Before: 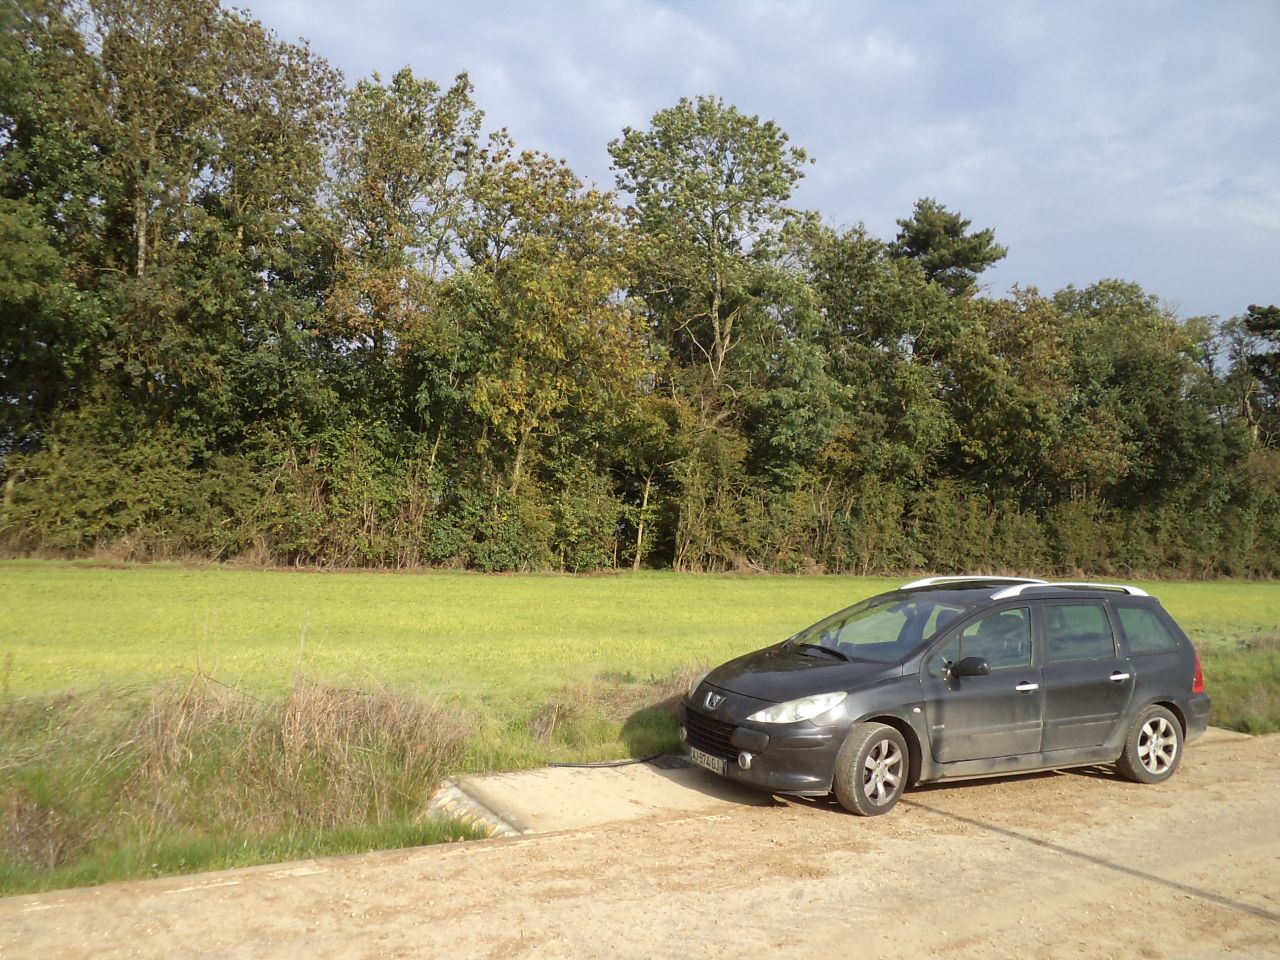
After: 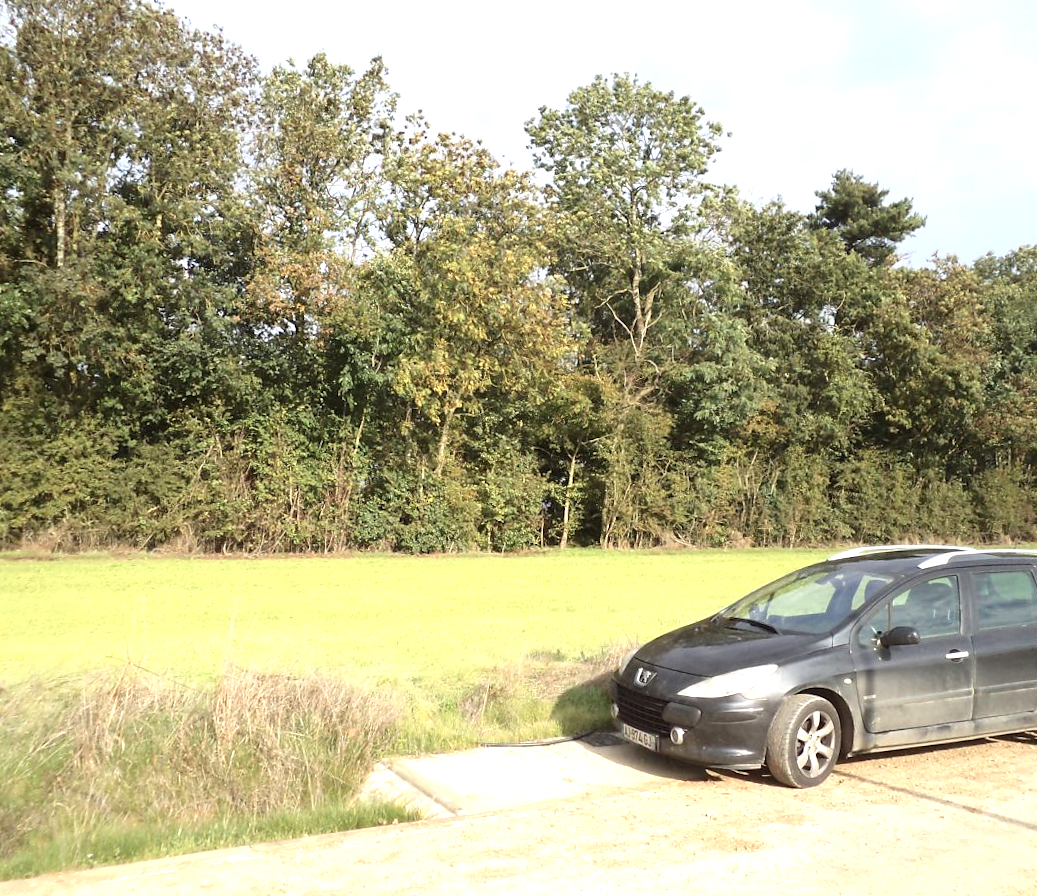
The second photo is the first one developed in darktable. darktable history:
contrast brightness saturation: contrast 0.107, saturation -0.164
crop and rotate: angle 1.47°, left 4.426%, top 0.764%, right 11.757%, bottom 2.665%
exposure: exposure 0.922 EV, compensate highlight preservation false
